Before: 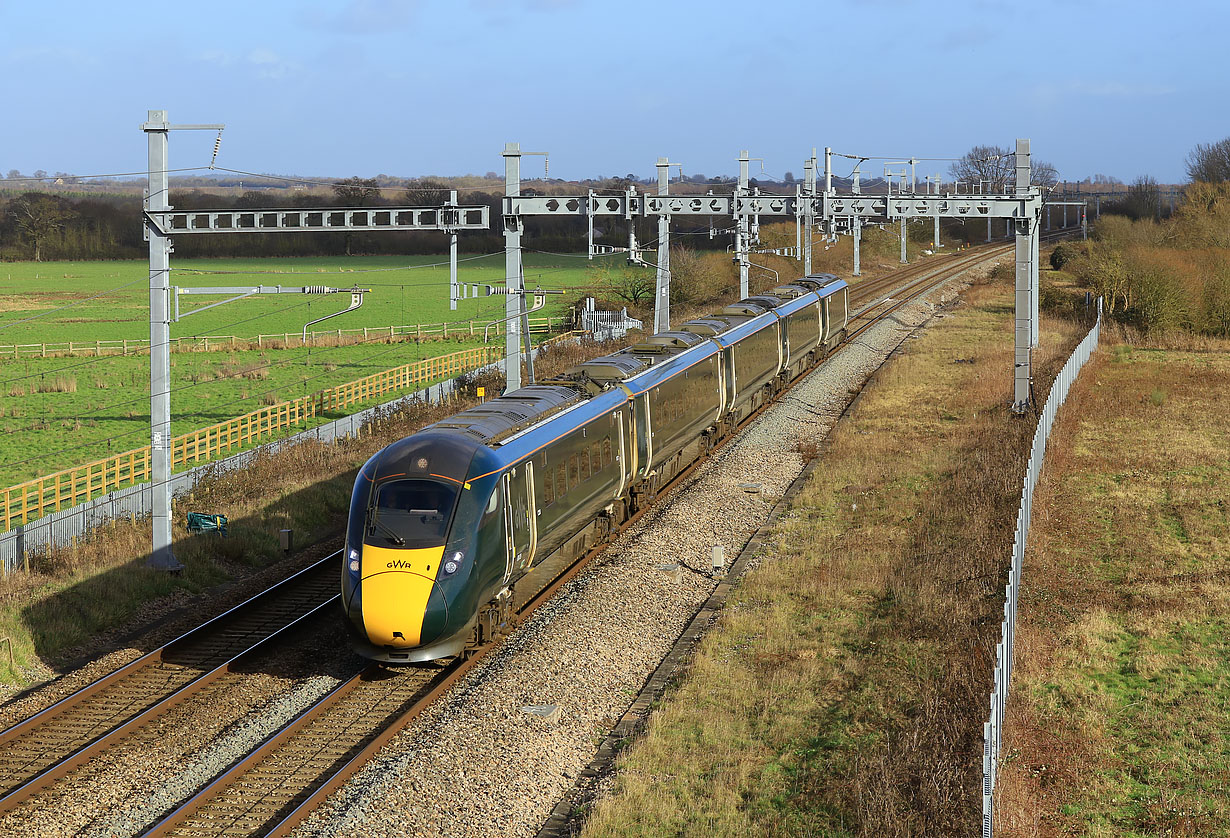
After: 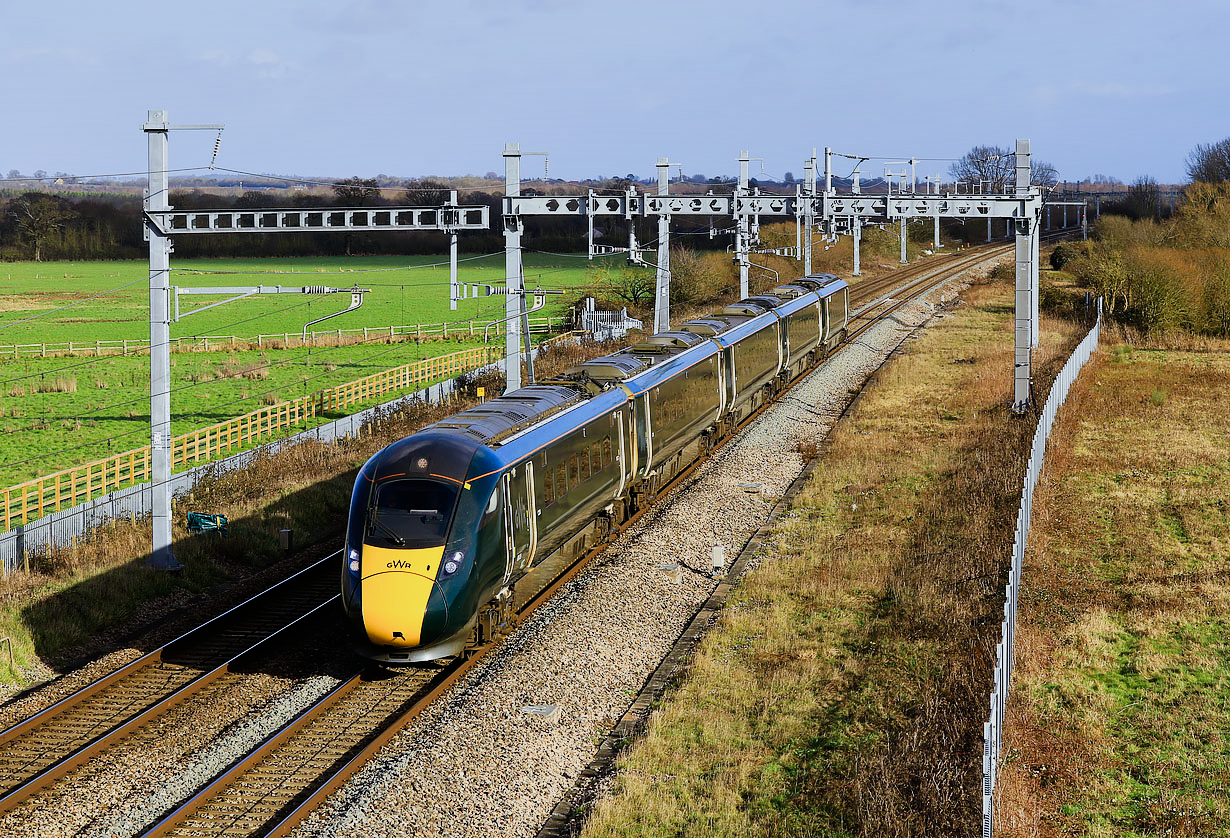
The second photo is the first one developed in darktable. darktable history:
color calibration: illuminant as shot in camera, x 0.358, y 0.373, temperature 4628.91 K
shadows and highlights: shadows 12, white point adjustment 1.2, soften with gaussian
sigmoid: contrast 1.8
